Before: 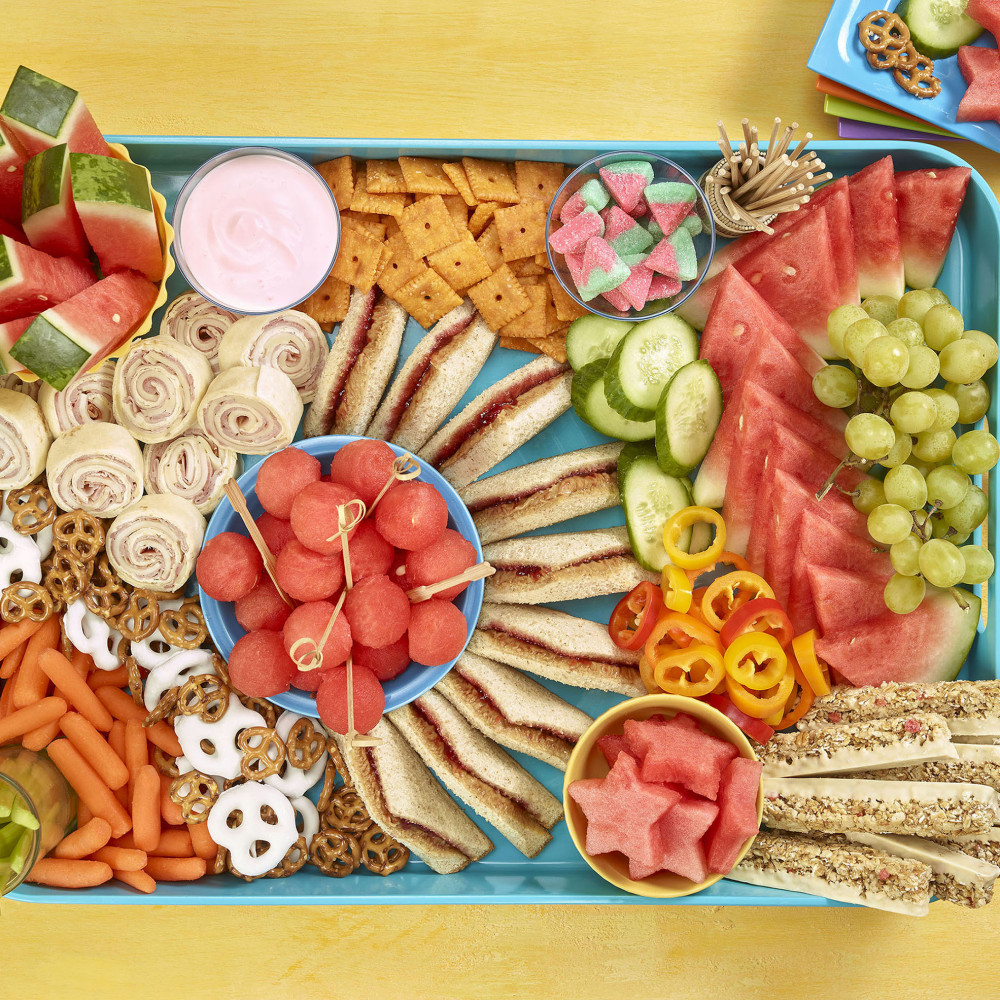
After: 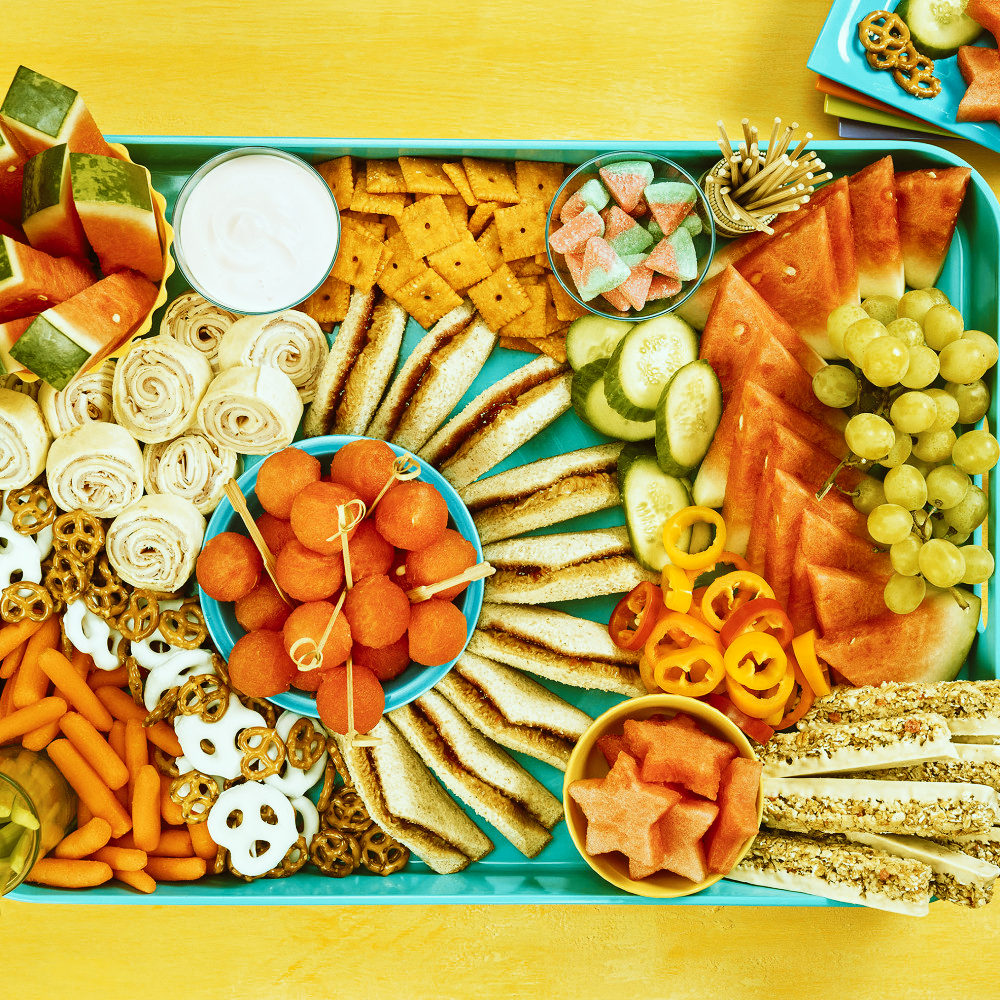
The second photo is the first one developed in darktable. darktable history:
tone curve: curves: ch0 [(0, 0) (0.003, 0.002) (0.011, 0.006) (0.025, 0.014) (0.044, 0.02) (0.069, 0.027) (0.1, 0.036) (0.136, 0.05) (0.177, 0.081) (0.224, 0.118) (0.277, 0.183) (0.335, 0.262) (0.399, 0.351) (0.468, 0.456) (0.543, 0.571) (0.623, 0.692) (0.709, 0.795) (0.801, 0.88) (0.898, 0.948) (1, 1)], preserve colors none
color look up table: target L [92.85, 86.61, 80.66, 81.57, 73.69, 65.98, 65.36, 58.35, 60.01, 52.34, 45.74, 25.23, 200.13, 87.55, 81.68, 70.7, 63.7, 61.36, 57.18, 50.57, 44.71, 45.8, 41.29, 23.03, 9.802, 0, 84.75, 72.16, 69.49, 61.12, 51.97, 54.3, 52.61, 43.09, 30.19, 32.63, 30.89, 20.8, 16.29, 14.42, 7.135, 93.76, 83.87, 82.07, 66.26, 57.71, 50.07, 40.05, 36.16], target a [-20.14, -5.89, -20.77, -51.76, -46.84, -37.24, -11.91, -38.18, -2.131, -32.99, -20.99, -13.47, 0, -4.66, 5.22, 20.46, 23.13, 8.541, 29.36, 43.32, -7.546, 36.54, 12.4, 25.89, 18.24, 0, -8.65, -16.16, 12.81, 35.7, 52.59, 2.284, -3.957, 5.528, 31.1, 32.53, 8.723, 30.02, 1.638, -1.274, 16.58, -19.92, -47.01, -34.92, -26.31, -28.06, -20.63, -24.77, -13.2], target b [13.68, 56.25, 62.75, 12.99, 43.12, 7.292, 30.93, 31.05, 44.9, 36.18, 29.84, 24.03, 0, 32.98, 15.21, 49.23, 50.51, 39.7, 27.44, 43.07, 20.4, 36.82, 33.24, 34.37, 14.16, 0, -2.291, -25.1, -8.346, -20.46, 27.47, -25.51, -42.4, 11.98, -14.72, -60.92, -34.7, 14.43, 18.52, -2.199, -21.42, -4.437, -9.312, -15.13, -25.34, -0.027, -6.109, 15.55, -7.395], num patches 49
